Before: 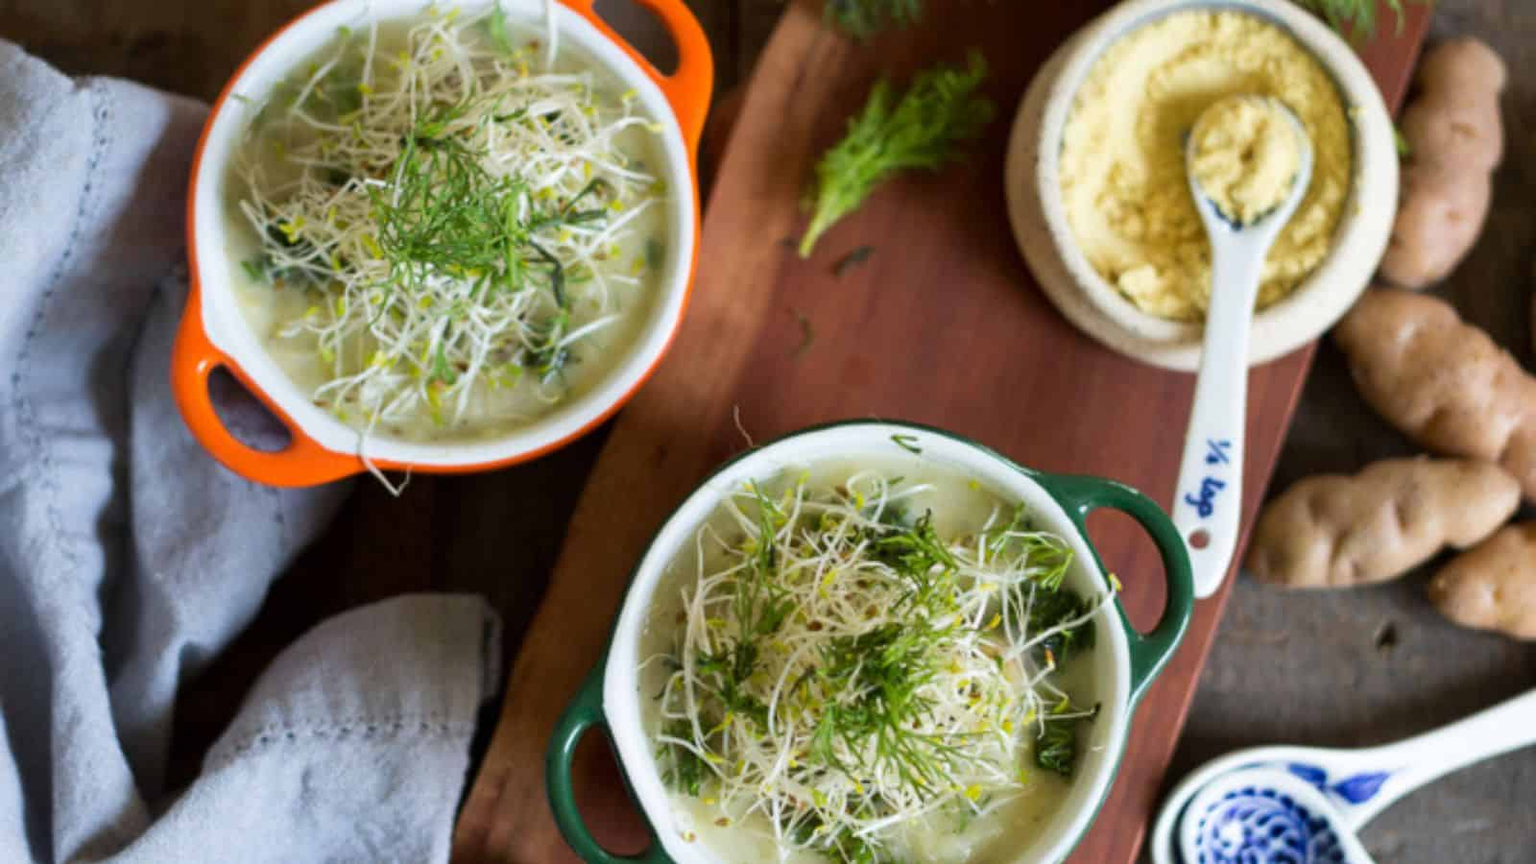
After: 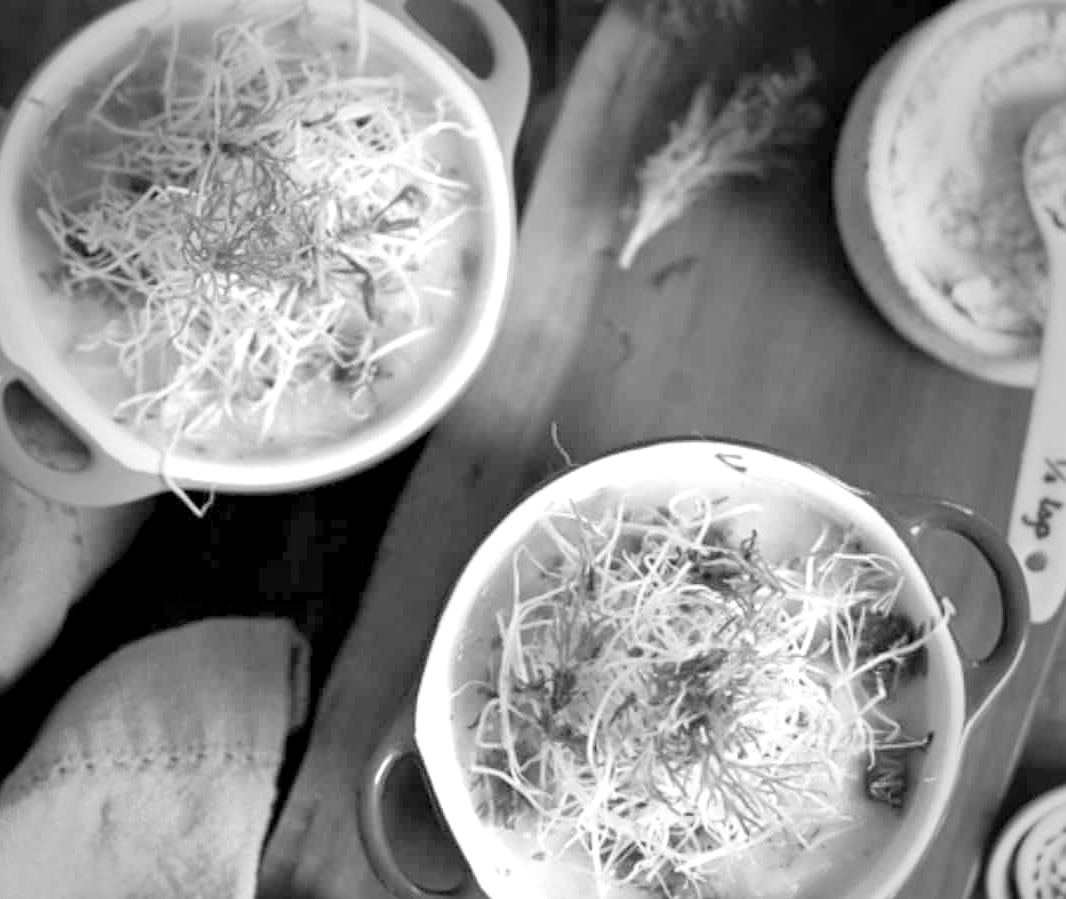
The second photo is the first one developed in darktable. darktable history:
levels: levels [0.036, 0.364, 0.827]
crop and rotate: left 13.409%, right 19.924%
contrast equalizer: octaves 7, y [[0.6 ×6], [0.55 ×6], [0 ×6], [0 ×6], [0 ×6]], mix -0.2
vignetting: fall-off start 64.63%, center (-0.034, 0.148), width/height ratio 0.881
monochrome: on, module defaults
sharpen: amount 0.2
